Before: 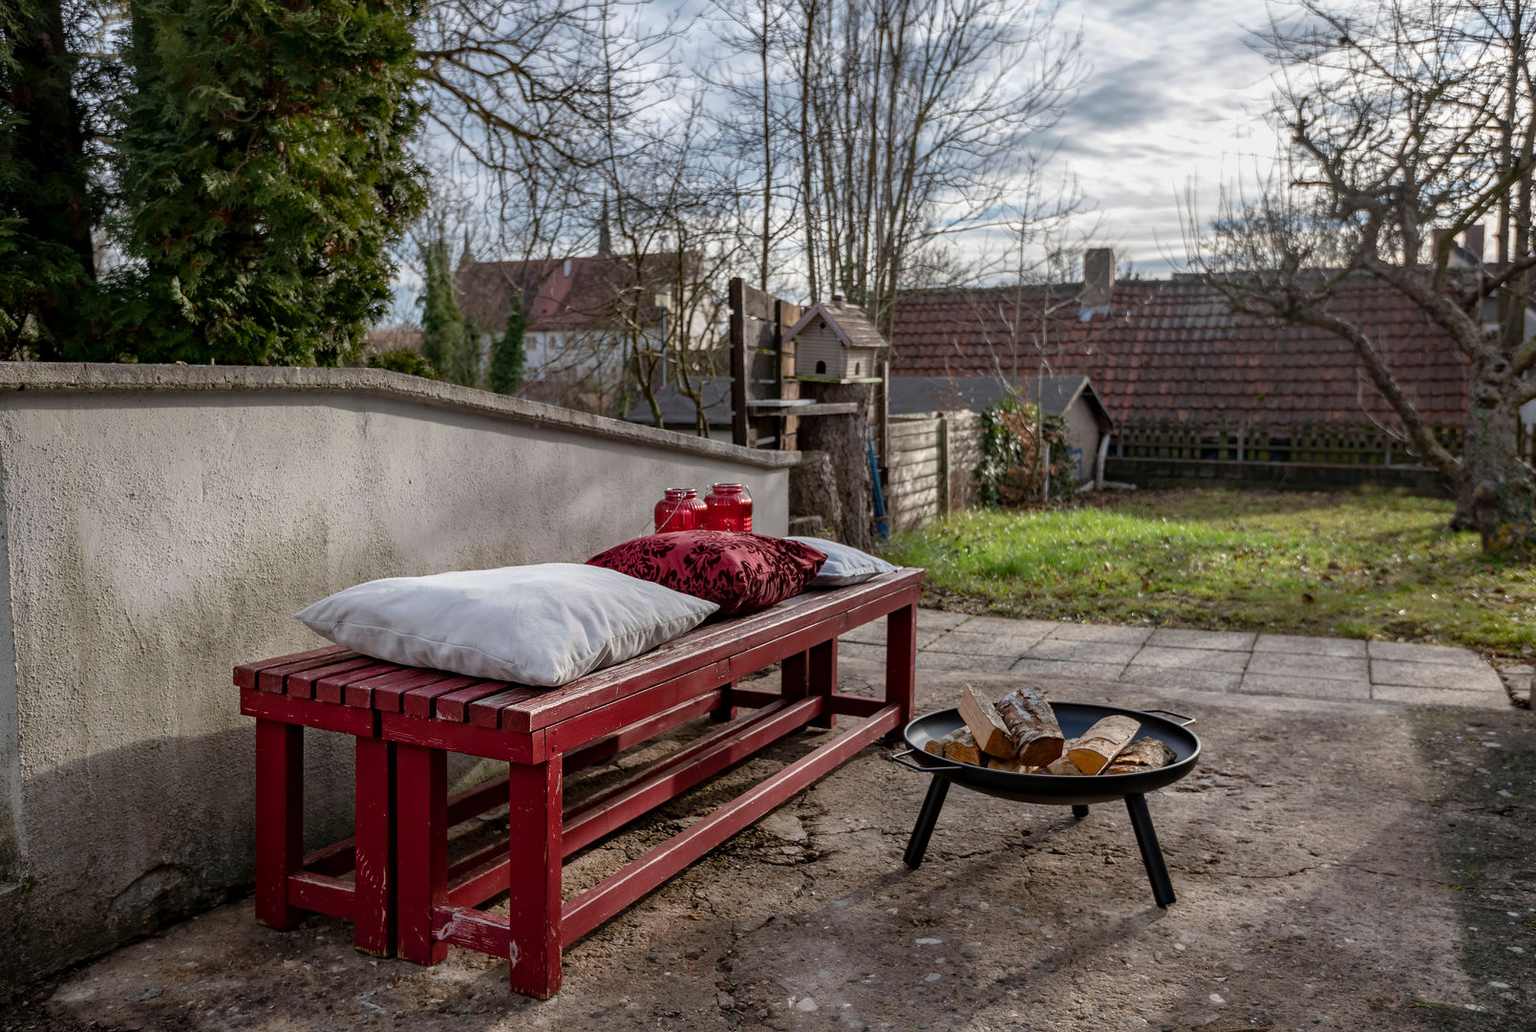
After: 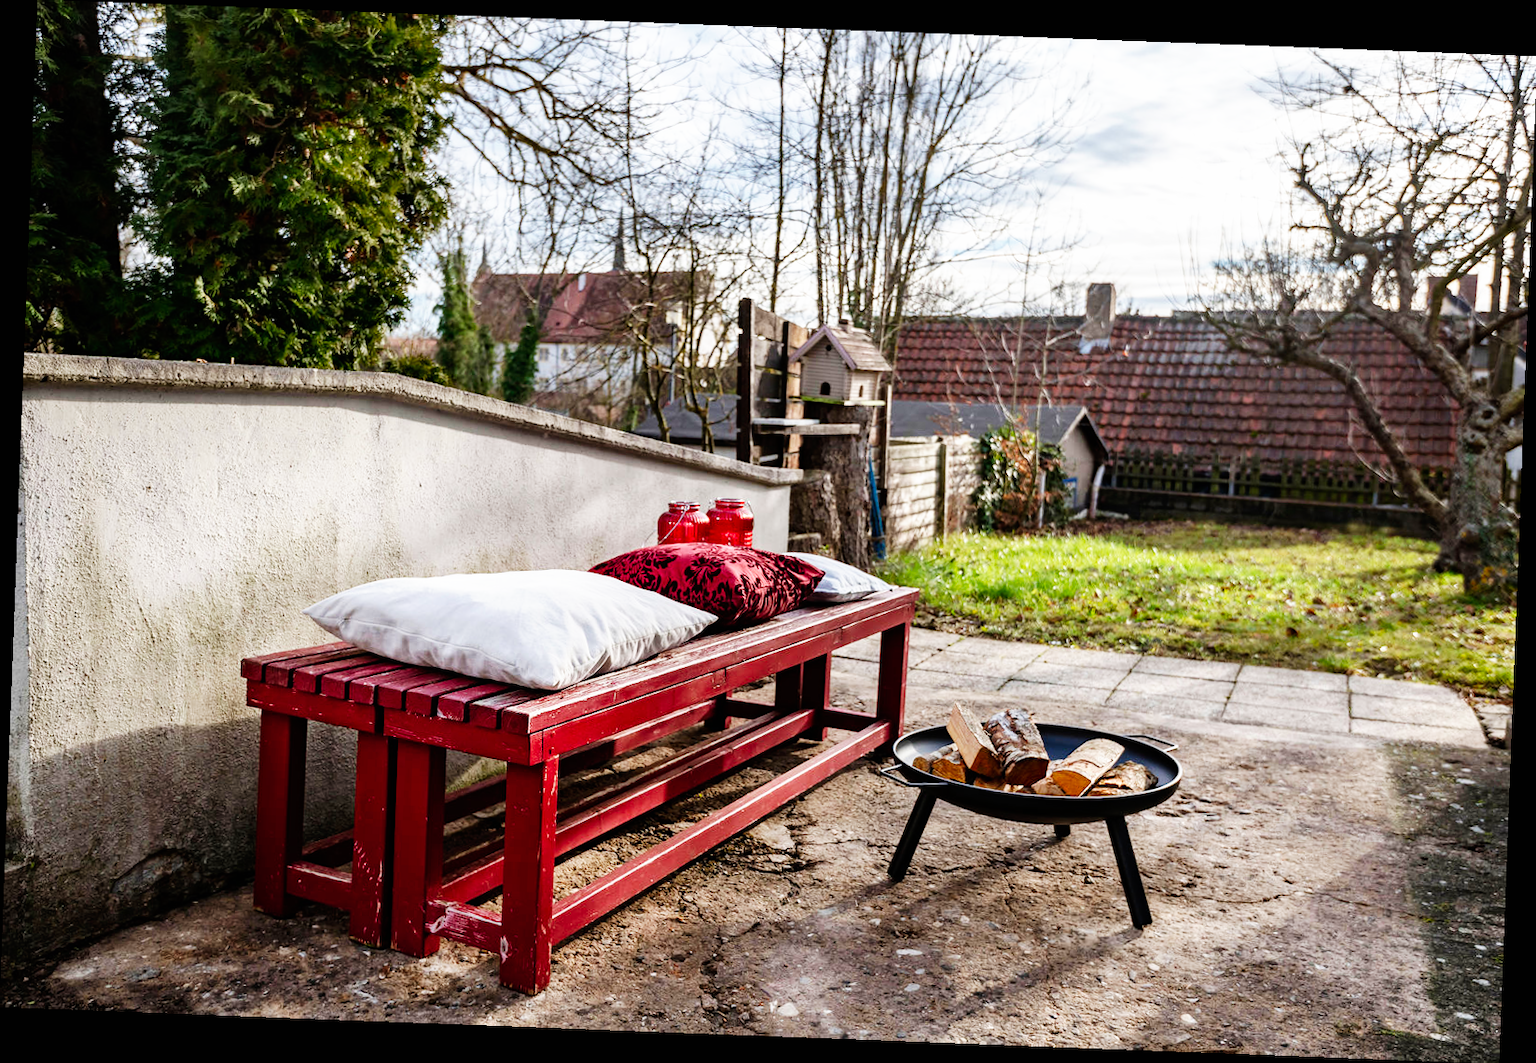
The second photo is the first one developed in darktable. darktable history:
base curve: curves: ch0 [(0, 0) (0.007, 0.004) (0.027, 0.03) (0.046, 0.07) (0.207, 0.54) (0.442, 0.872) (0.673, 0.972) (1, 1)], preserve colors none
rotate and perspective: rotation 2.17°, automatic cropping off
